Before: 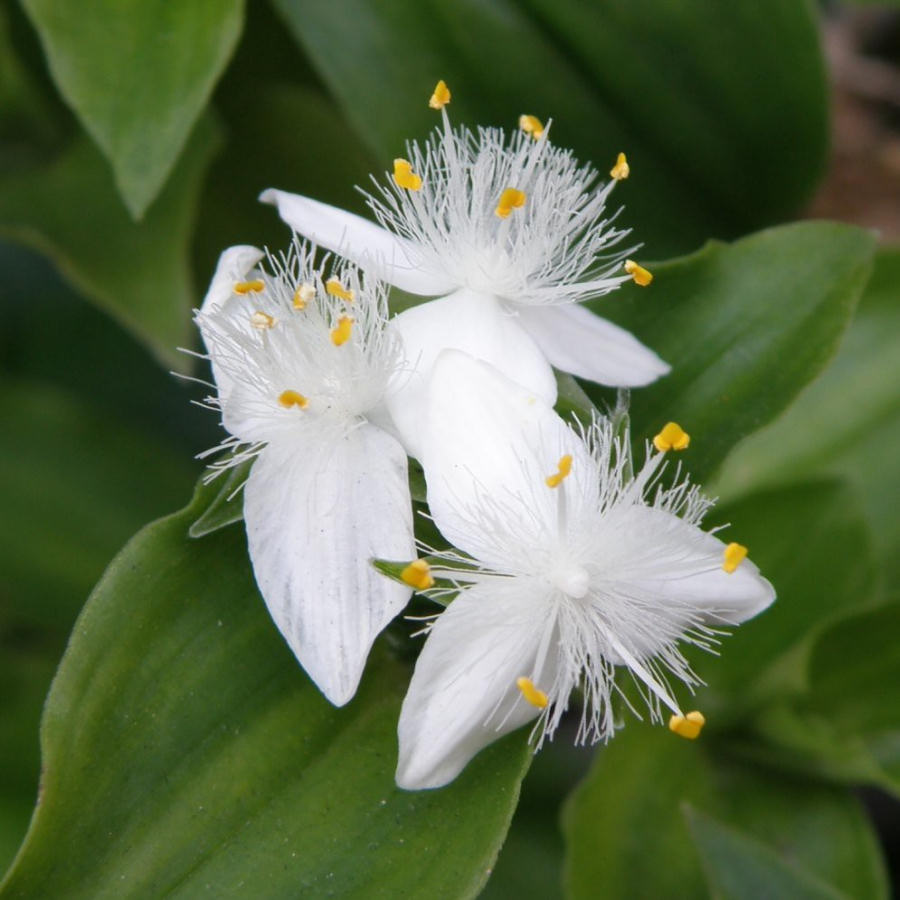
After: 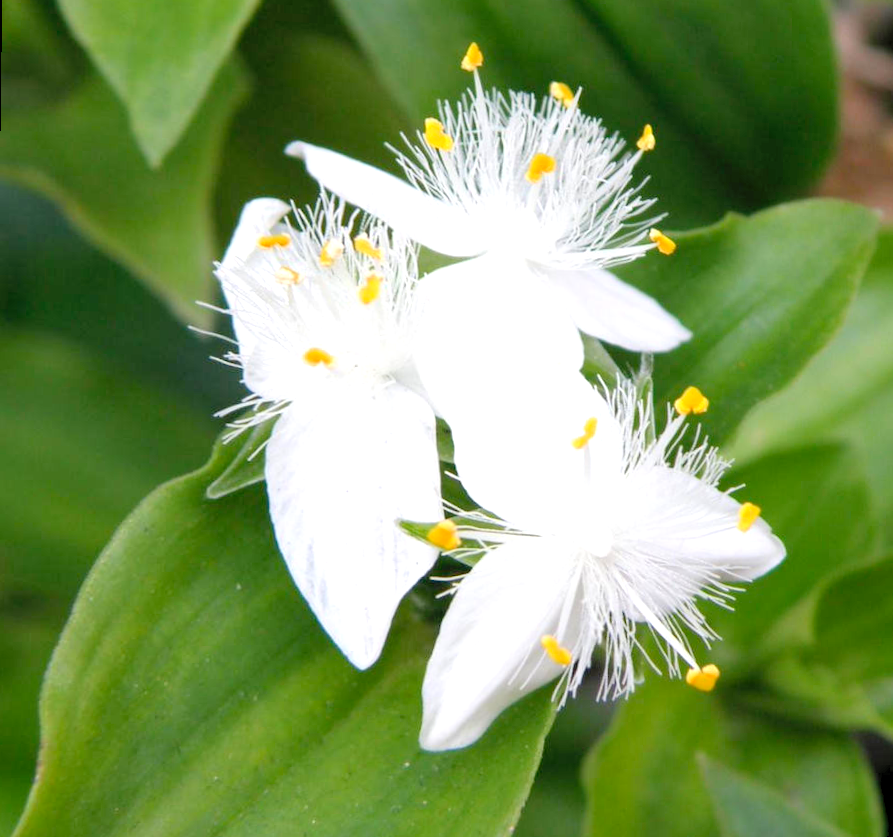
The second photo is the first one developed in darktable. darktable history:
levels: levels [0.036, 0.364, 0.827]
rotate and perspective: rotation 0.679°, lens shift (horizontal) 0.136, crop left 0.009, crop right 0.991, crop top 0.078, crop bottom 0.95
